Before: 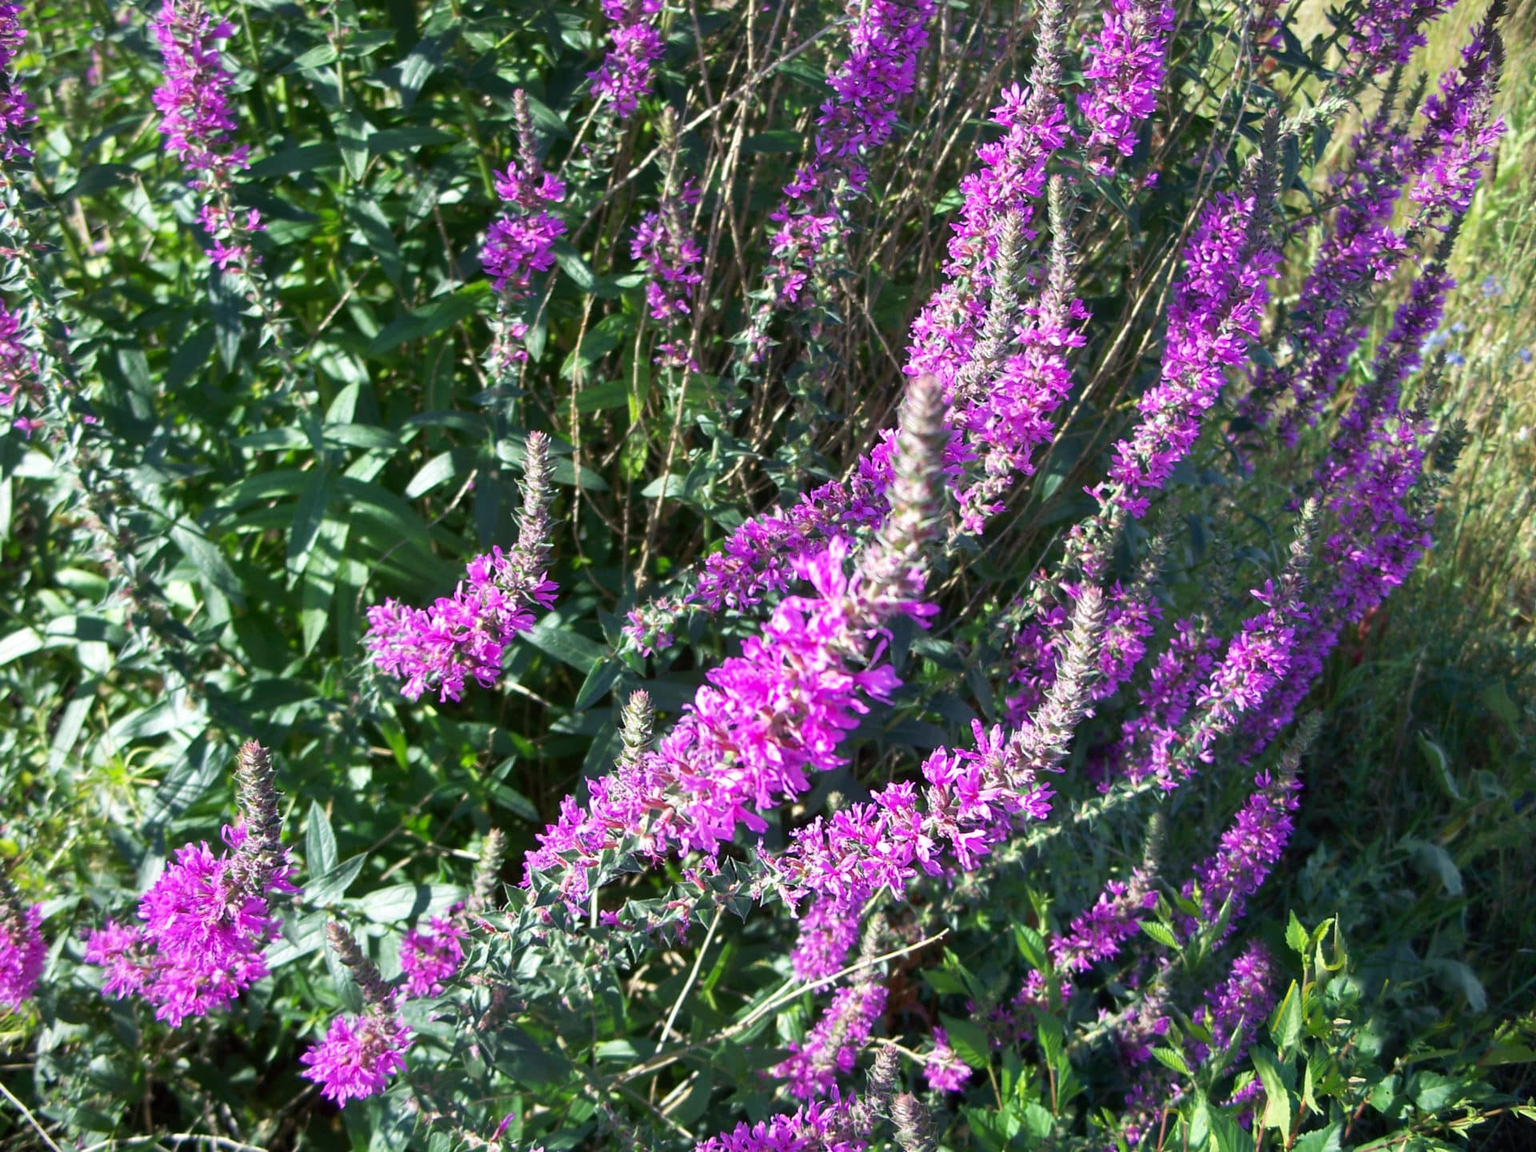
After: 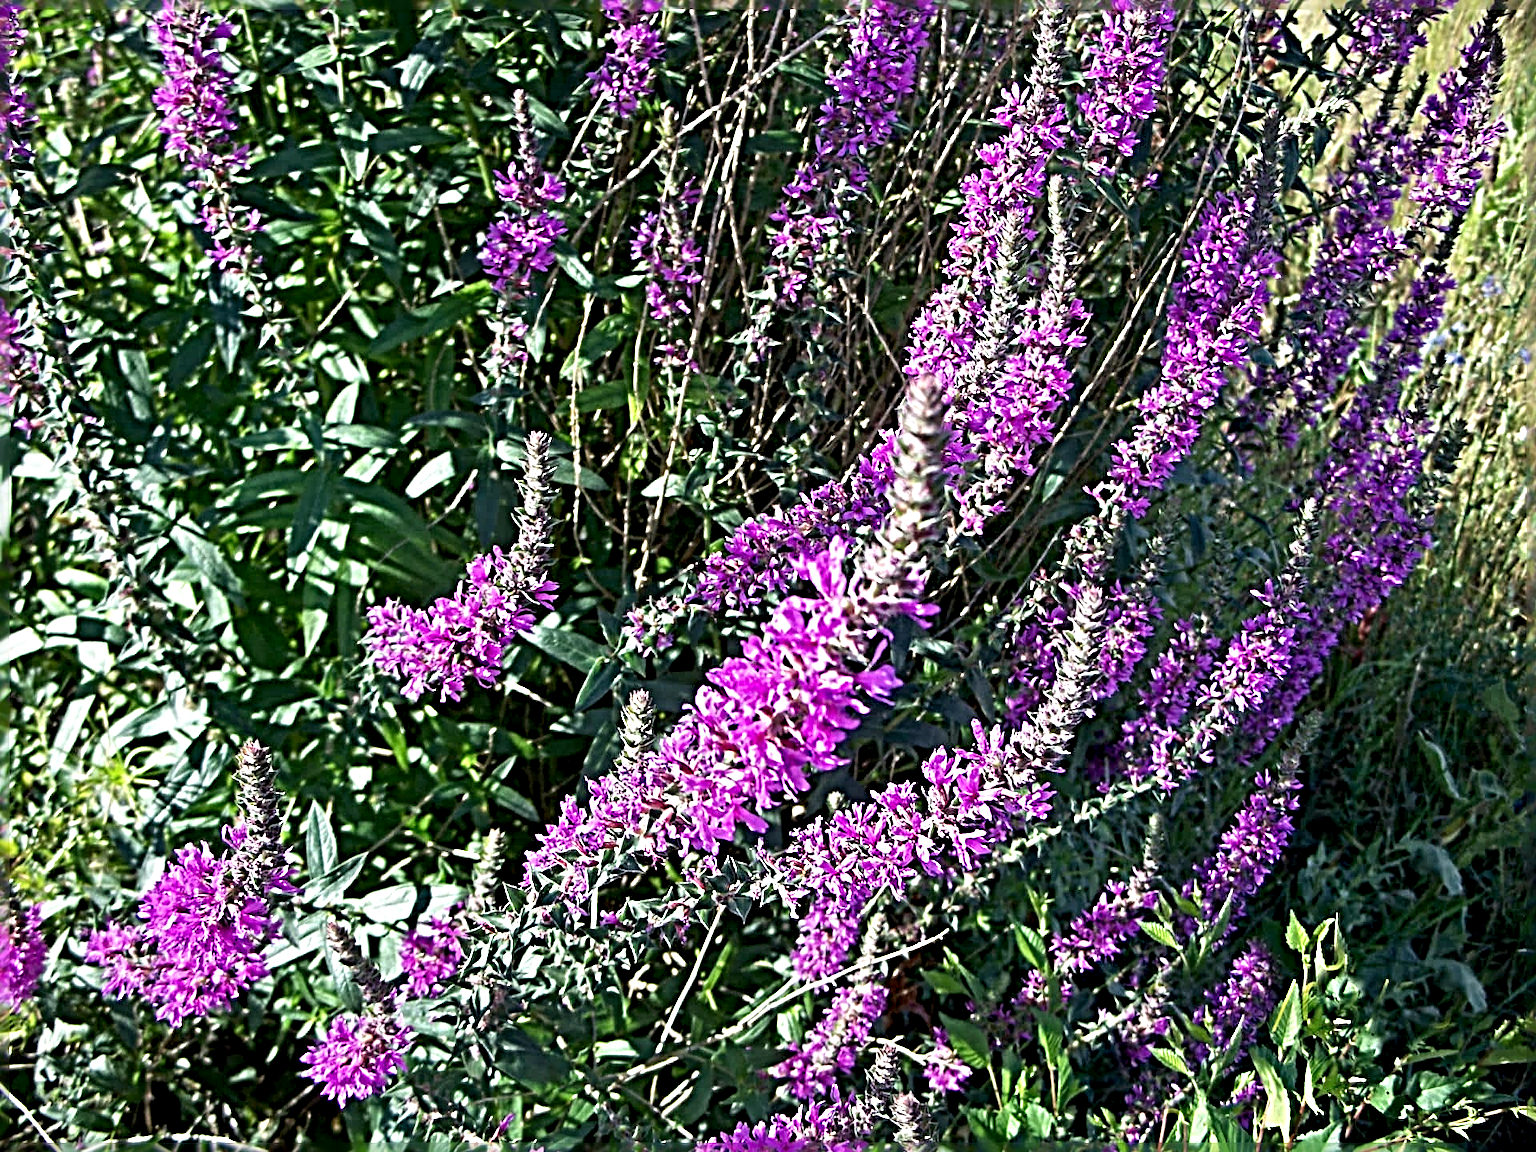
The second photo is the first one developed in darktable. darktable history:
sharpen: radius 6.282, amount 1.815, threshold 0.075
exposure: black level correction 0.005, exposure 0.015 EV, compensate highlight preservation false
